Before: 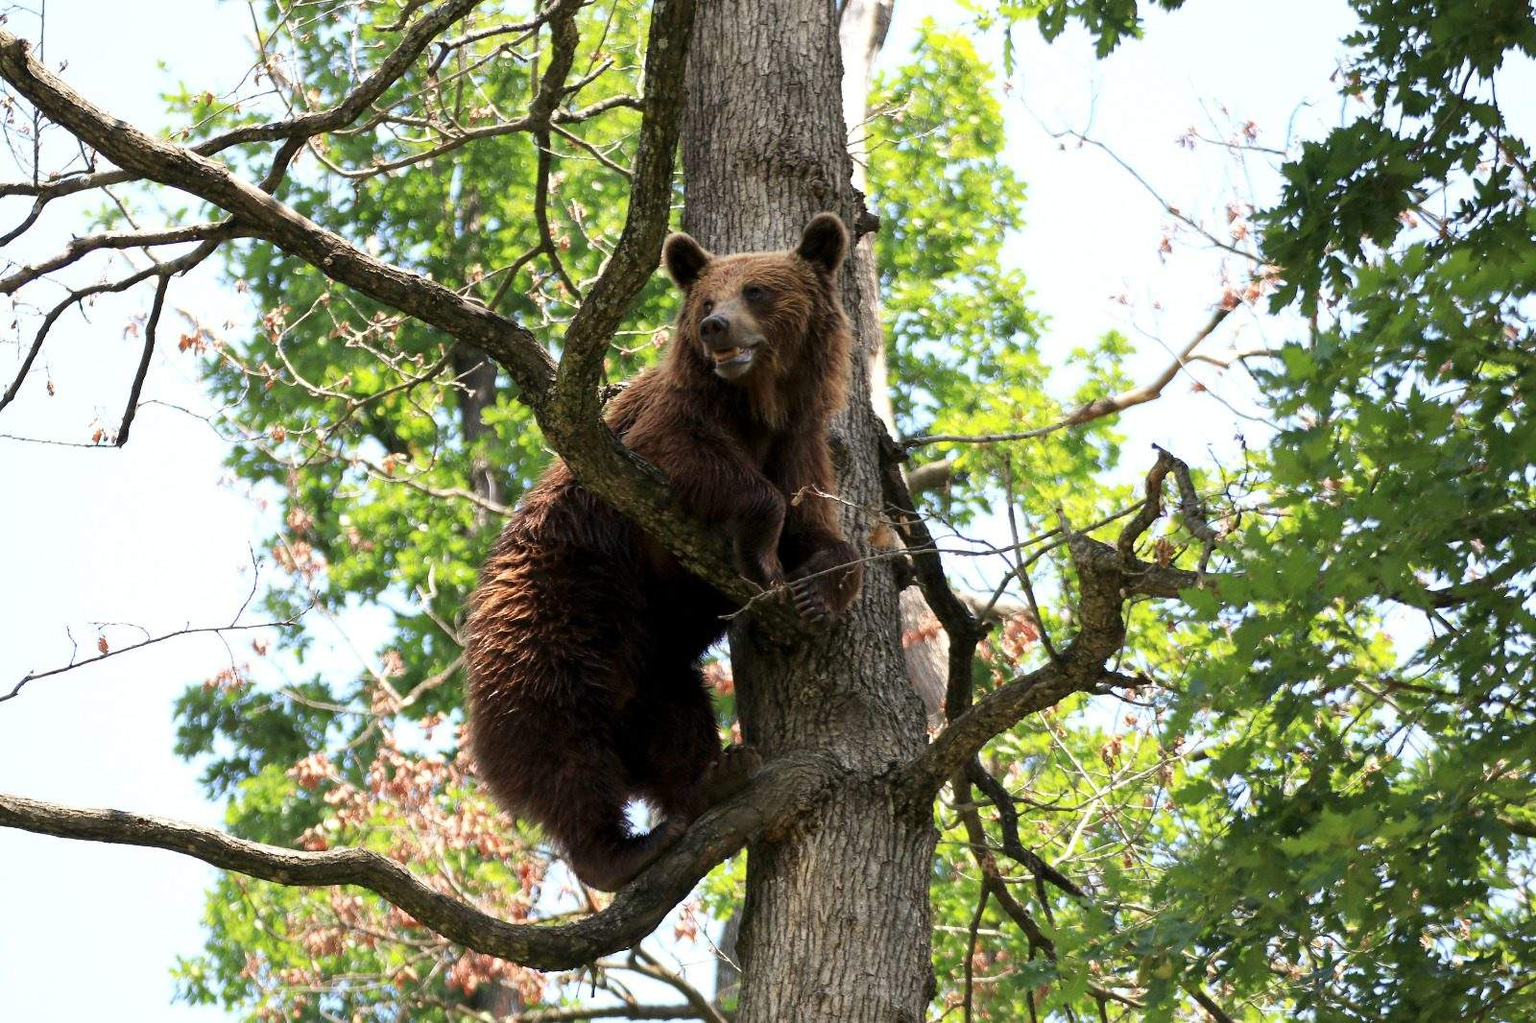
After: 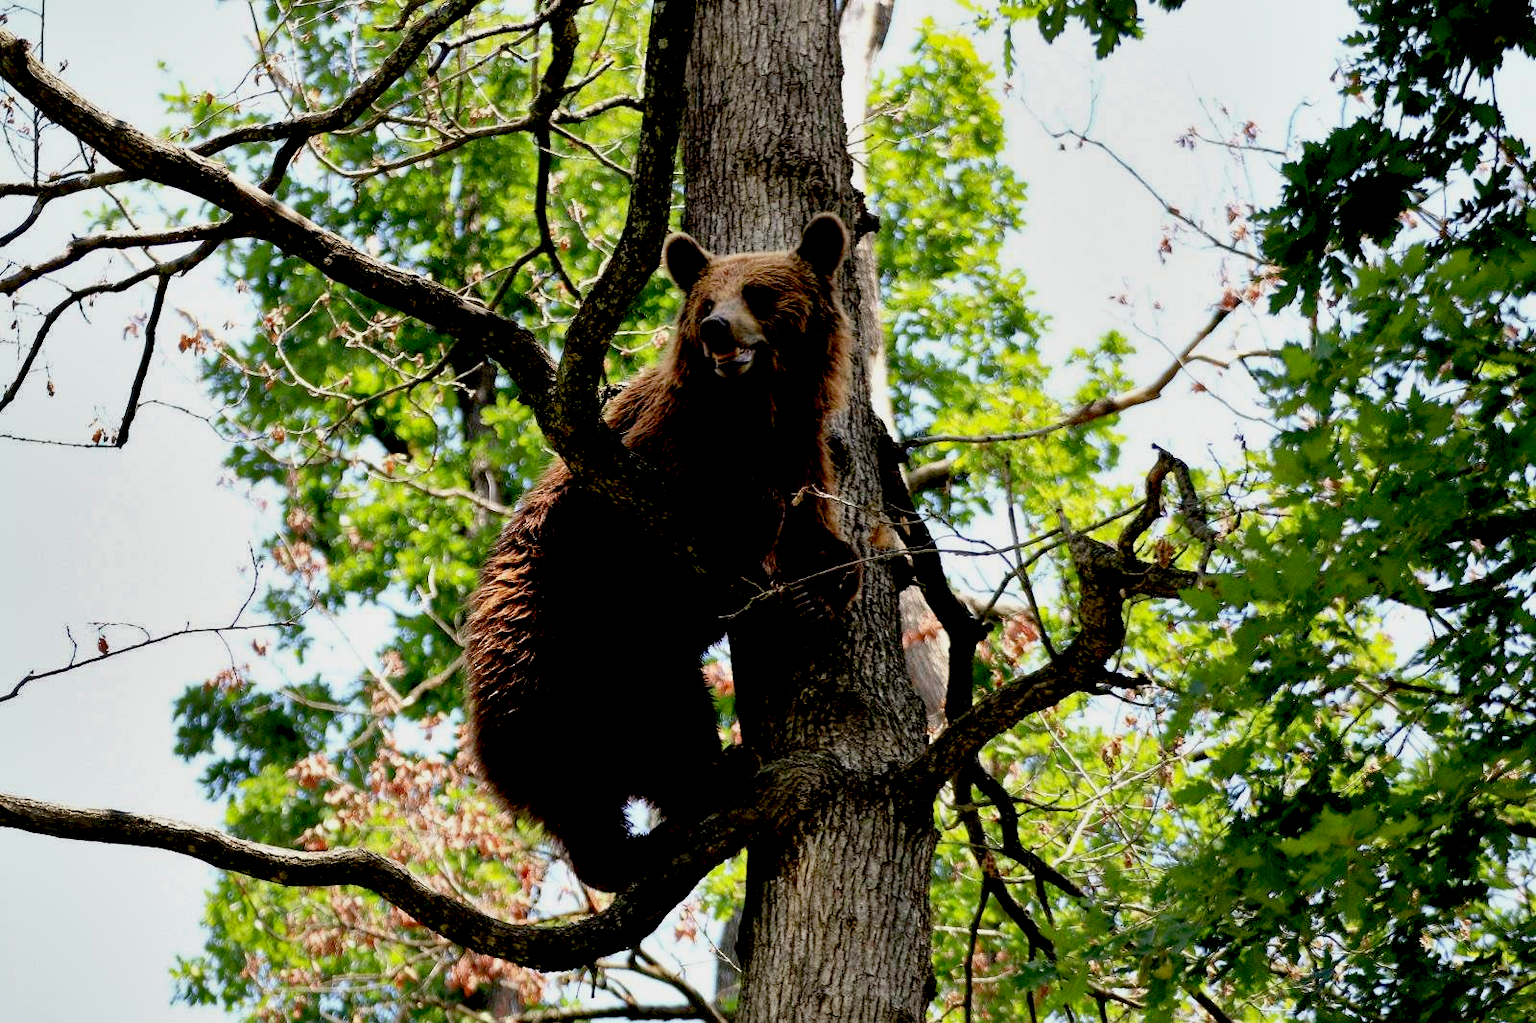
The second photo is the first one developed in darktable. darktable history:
shadows and highlights: radius 107.23, shadows 23.25, highlights -58.37, low approximation 0.01, soften with gaussian
exposure: black level correction 0.045, exposure -0.231 EV, compensate exposure bias true, compensate highlight preservation false
